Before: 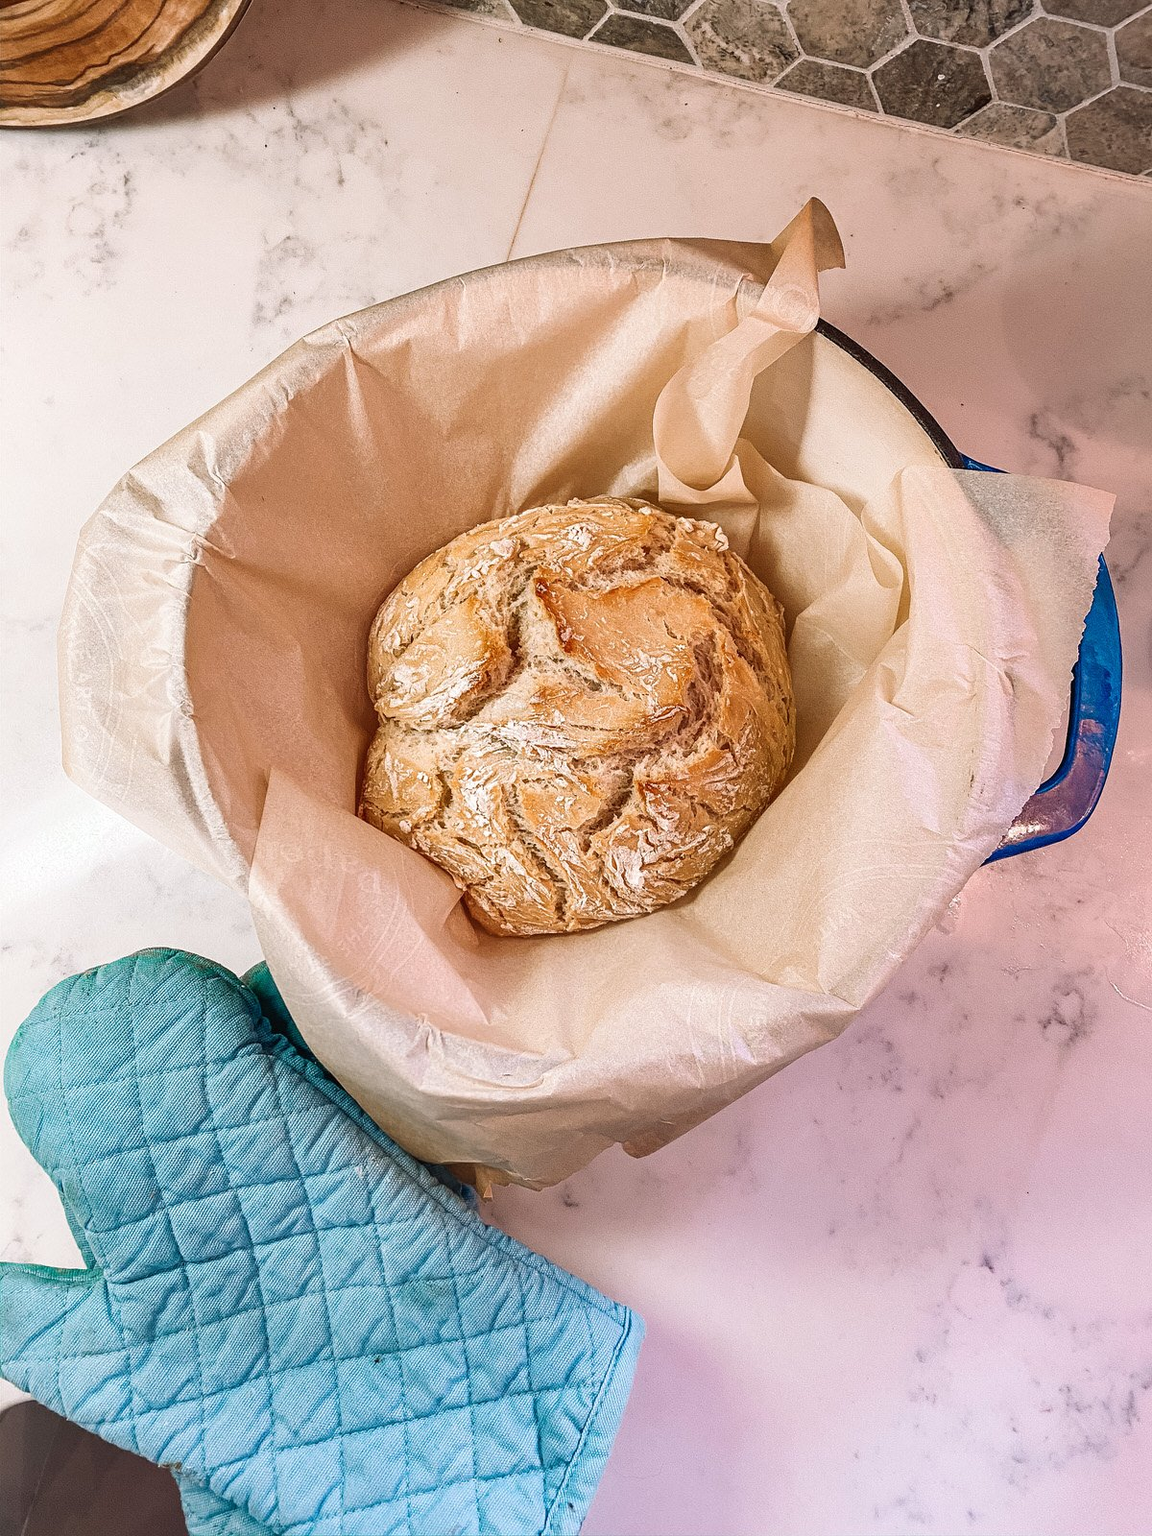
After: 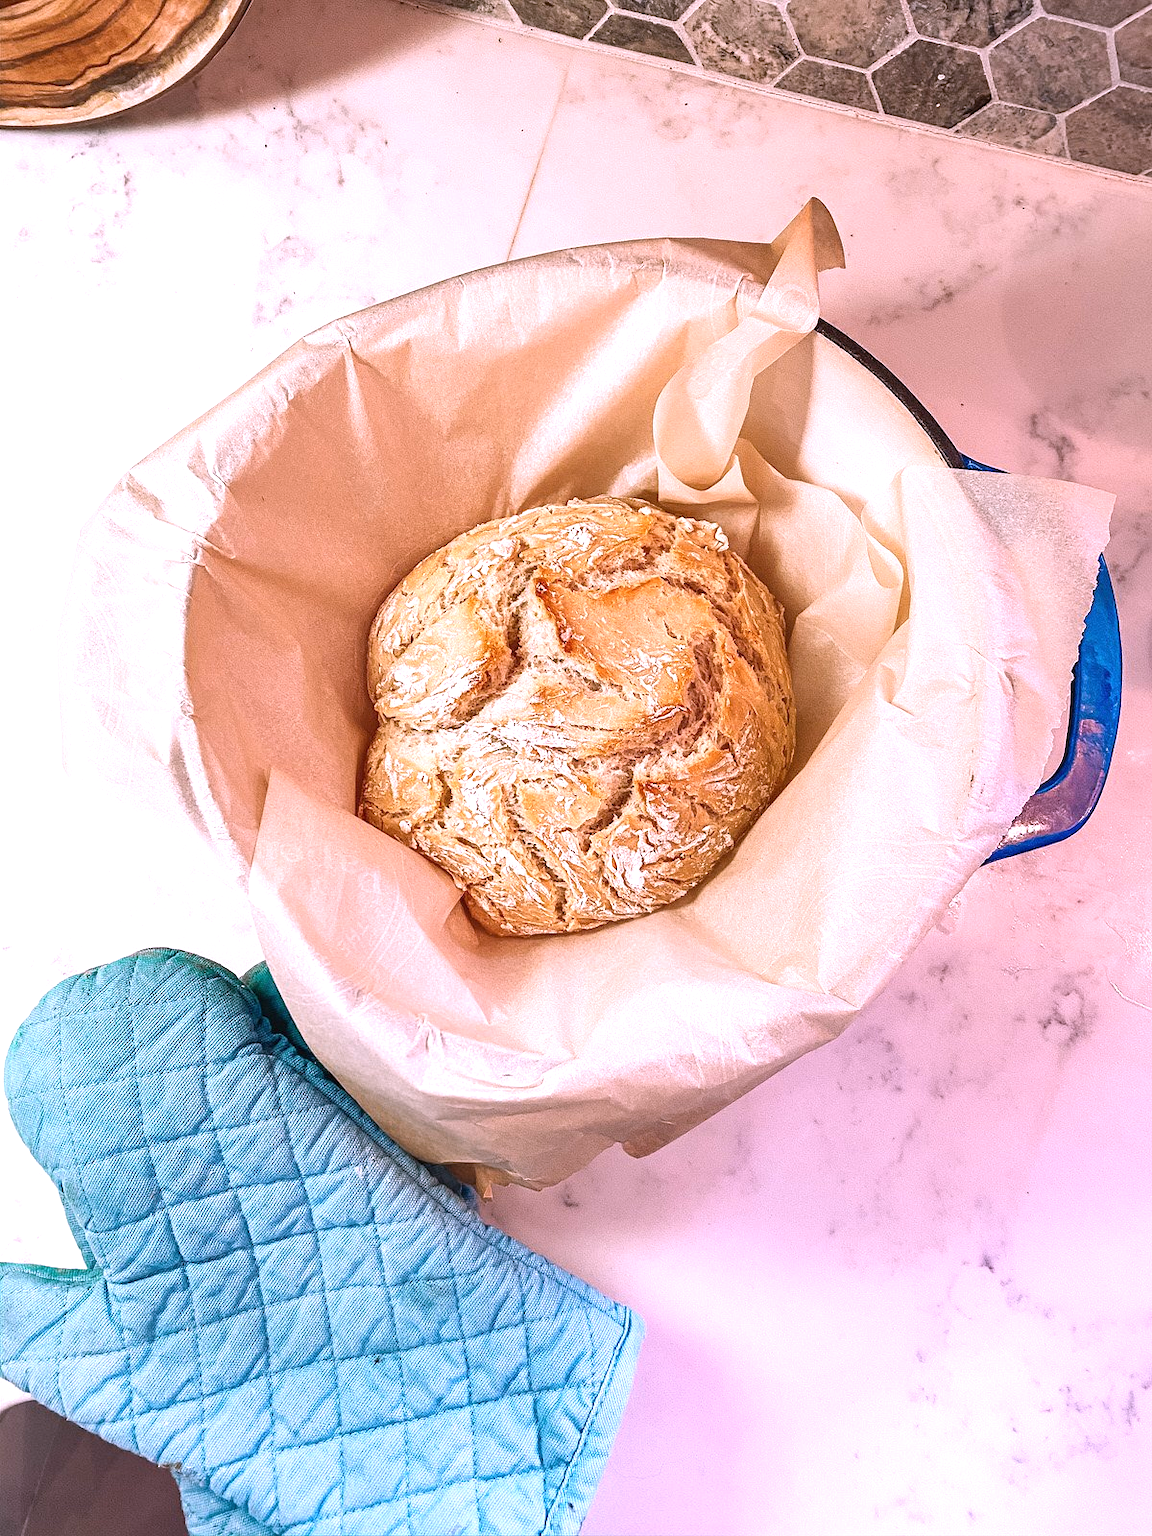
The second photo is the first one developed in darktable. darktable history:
exposure: black level correction 0, exposure 0.5 EV, compensate highlight preservation false
white balance: red 1.066, blue 1.119
